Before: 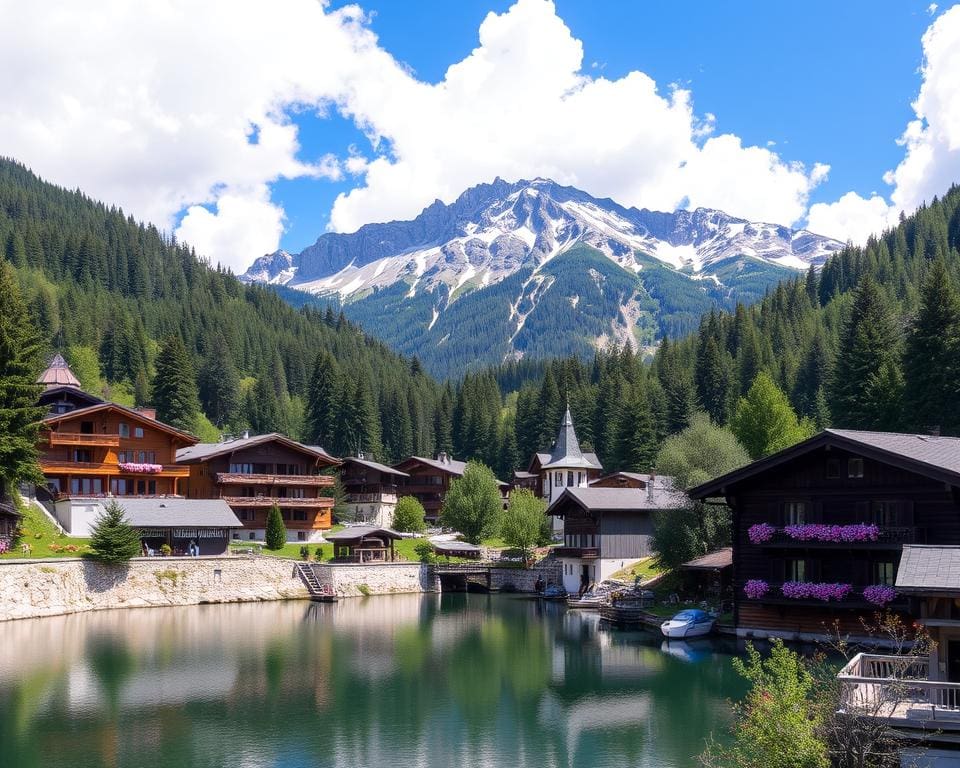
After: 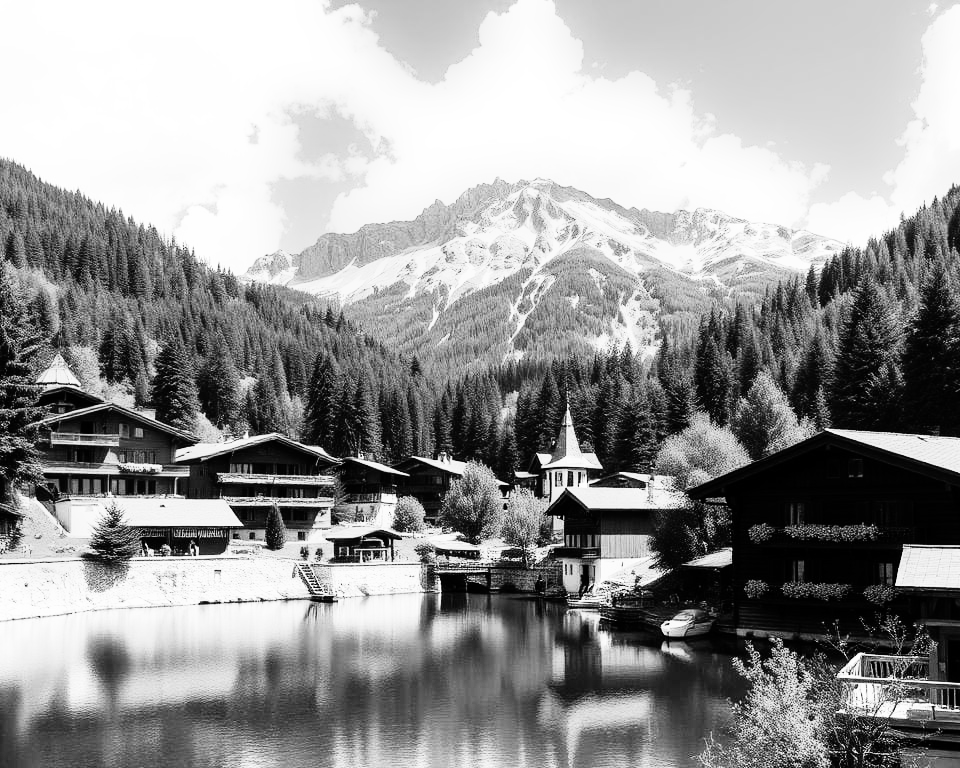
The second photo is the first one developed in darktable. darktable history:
rotate and perspective: crop left 0, crop top 0
monochrome: size 1
rgb curve: curves: ch0 [(0, 0) (0.21, 0.15) (0.24, 0.21) (0.5, 0.75) (0.75, 0.96) (0.89, 0.99) (1, 1)]; ch1 [(0, 0.02) (0.21, 0.13) (0.25, 0.2) (0.5, 0.67) (0.75, 0.9) (0.89, 0.97) (1, 1)]; ch2 [(0, 0.02) (0.21, 0.13) (0.25, 0.2) (0.5, 0.67) (0.75, 0.9) (0.89, 0.97) (1, 1)], compensate middle gray true
